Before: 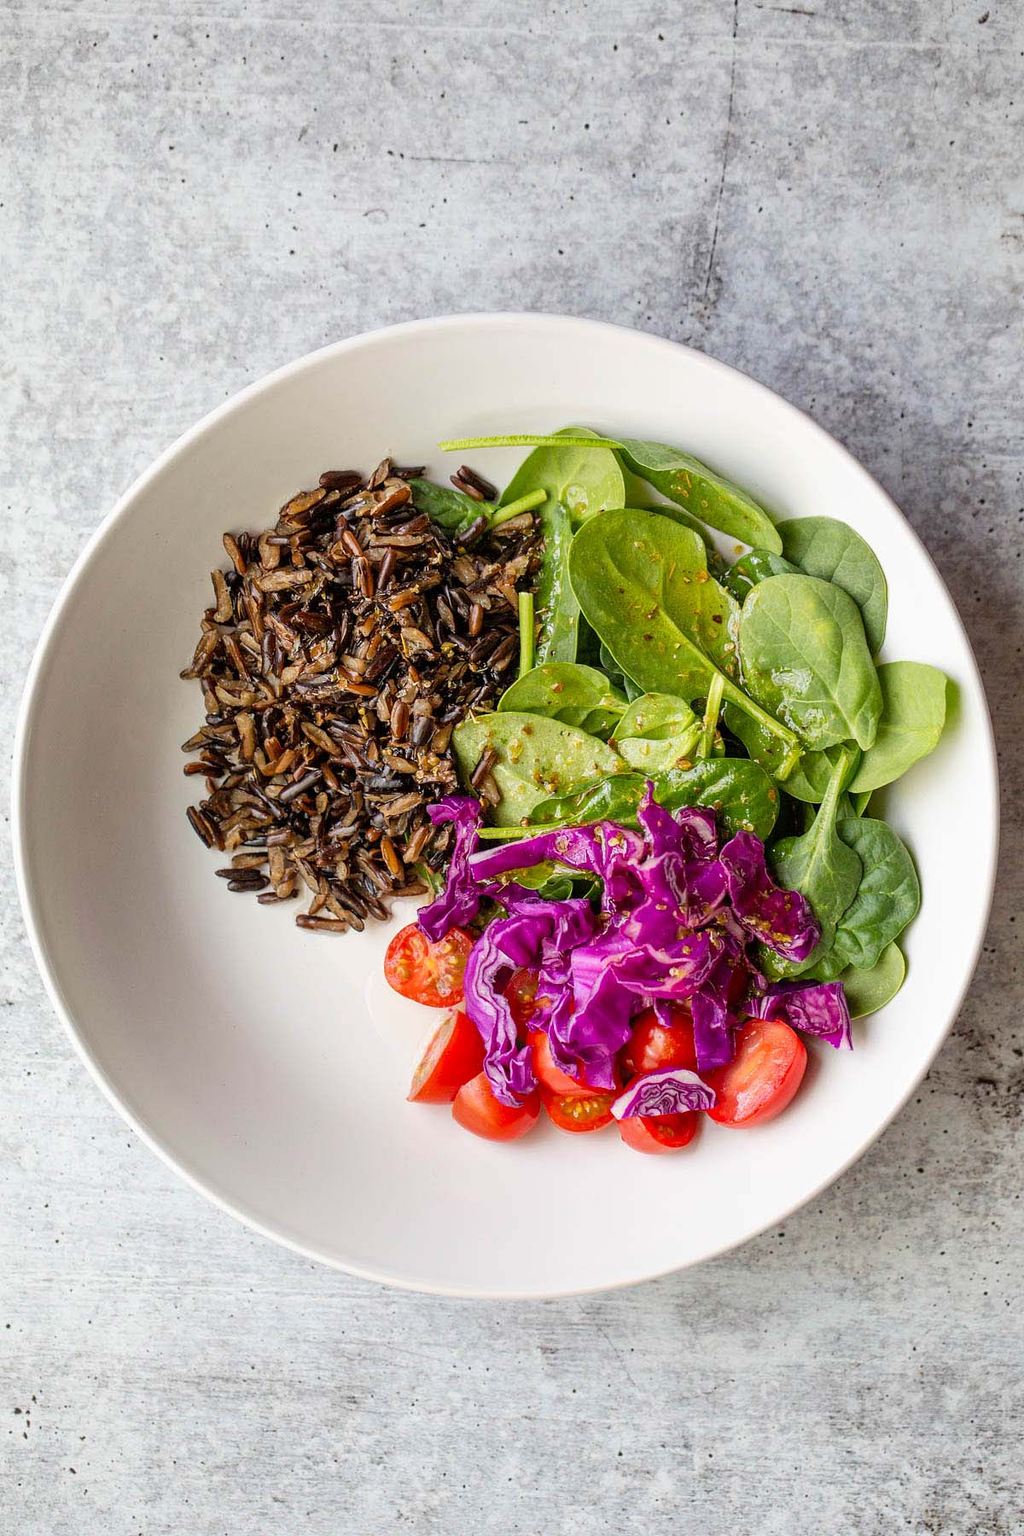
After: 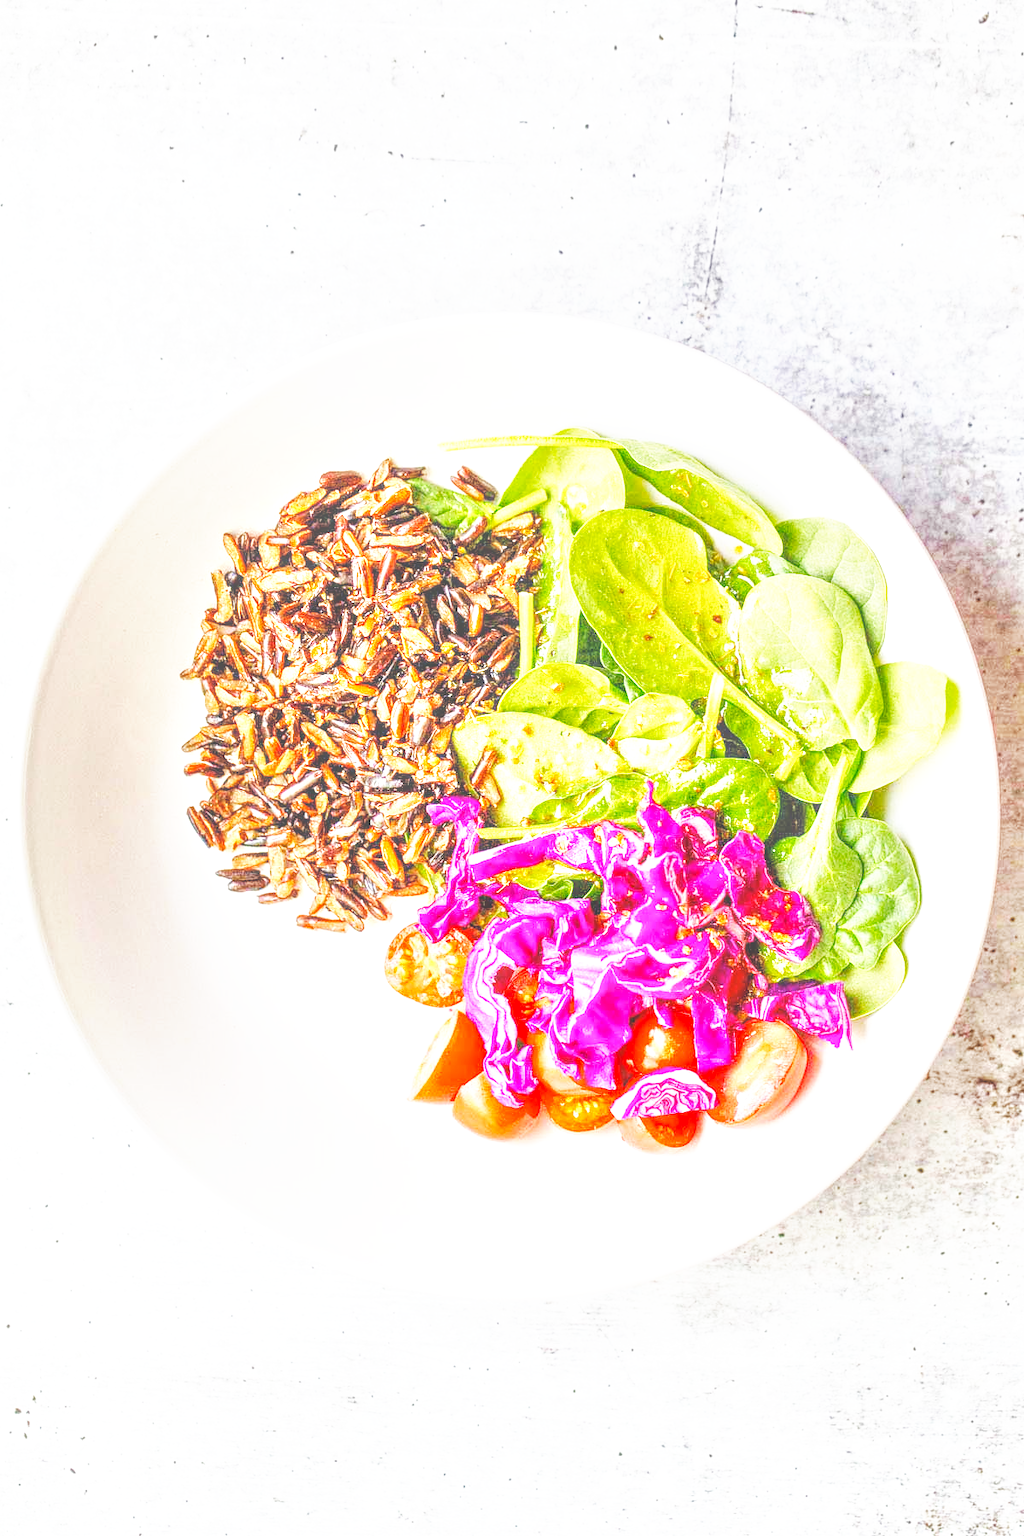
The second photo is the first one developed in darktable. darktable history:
base curve: curves: ch0 [(0, 0) (0.007, 0.004) (0.027, 0.03) (0.046, 0.07) (0.207, 0.54) (0.442, 0.872) (0.673, 0.972) (1, 1)], preserve colors none
local contrast: highlights 73%, shadows 13%, midtone range 0.19
tone equalizer: -8 EV 0.986 EV, -7 EV 0.976 EV, -6 EV 0.993 EV, -5 EV 0.987 EV, -4 EV 1.02 EV, -3 EV 0.751 EV, -2 EV 0.53 EV, -1 EV 0.25 EV
exposure: black level correction 0, exposure 0.696 EV, compensate exposure bias true, compensate highlight preservation false
